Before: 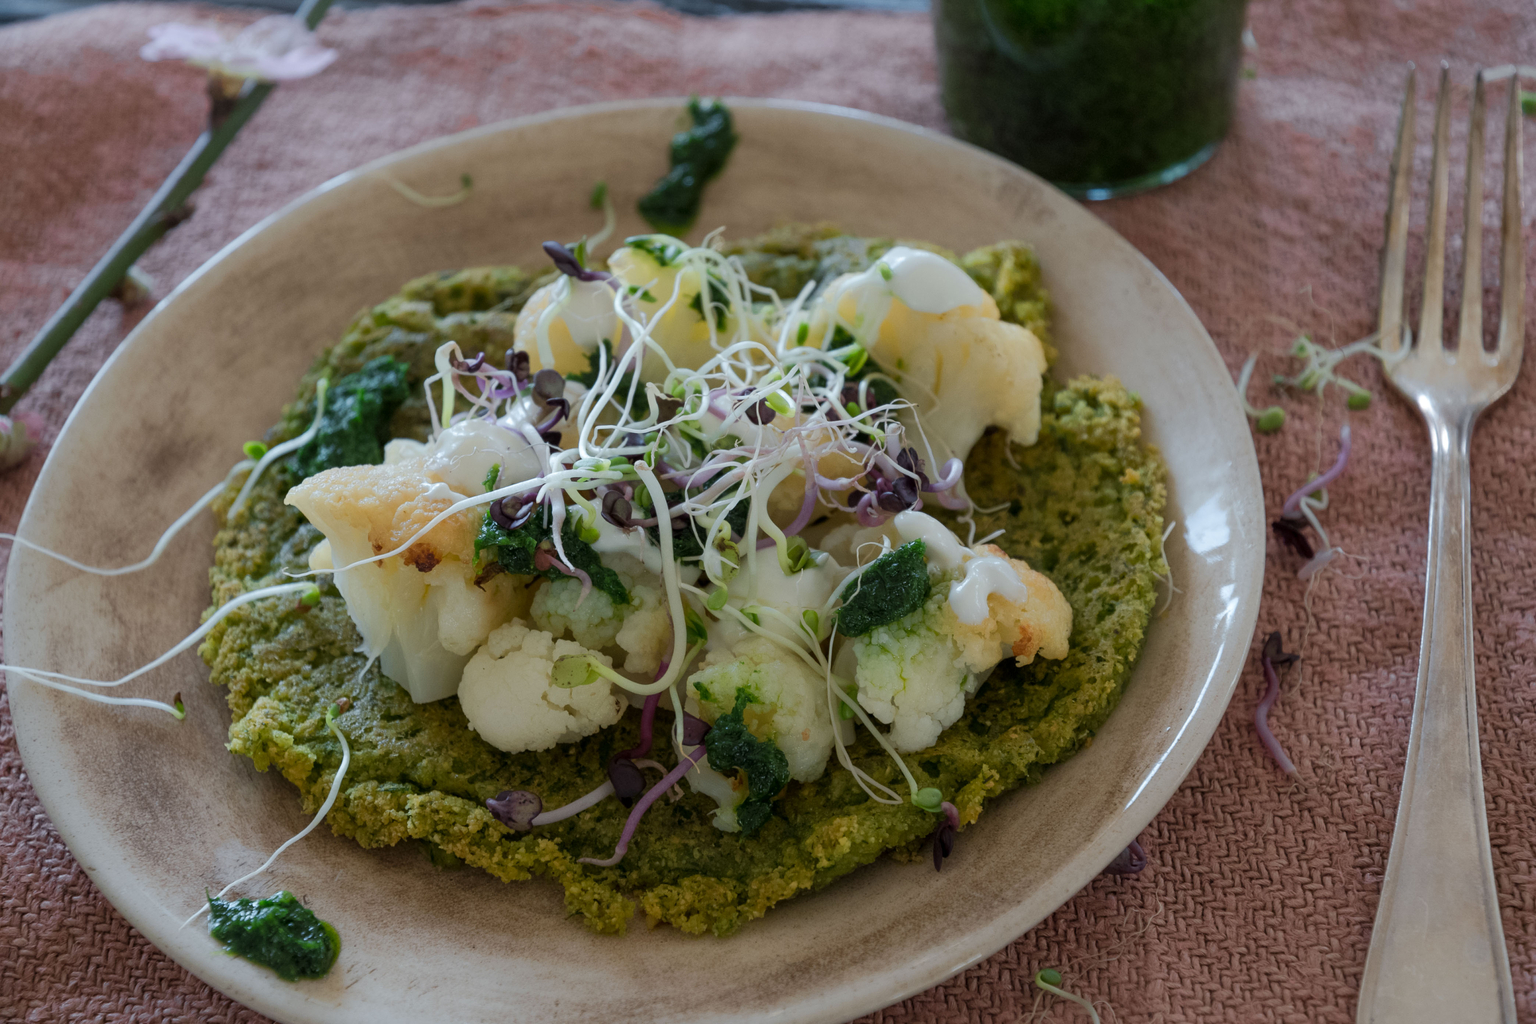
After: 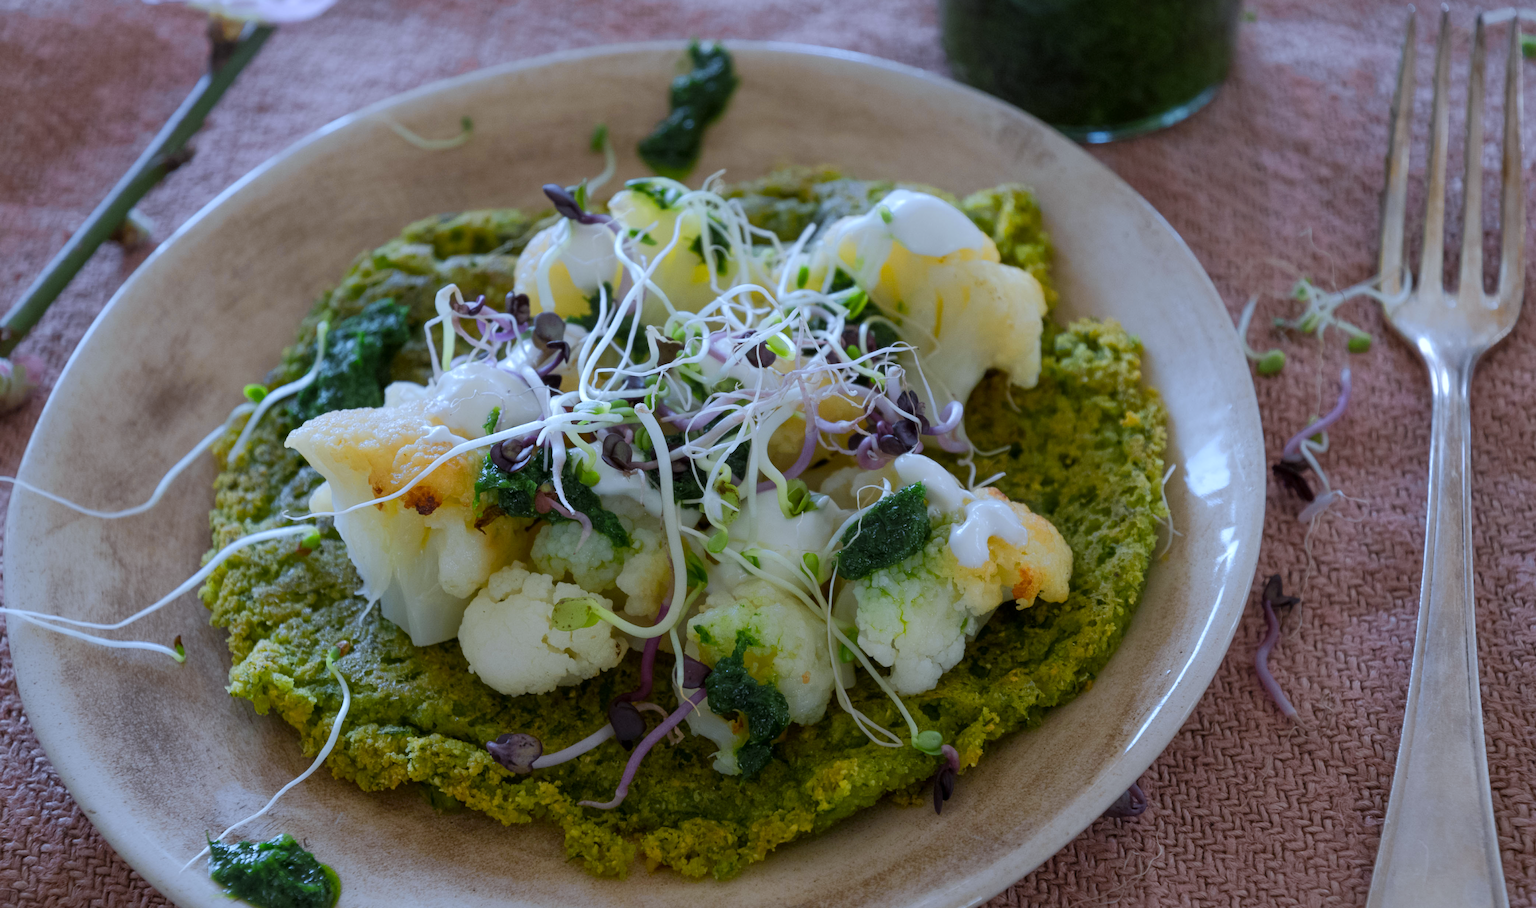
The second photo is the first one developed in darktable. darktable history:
color zones: curves: ch0 [(0.224, 0.526) (0.75, 0.5)]; ch1 [(0.055, 0.526) (0.224, 0.761) (0.377, 0.526) (0.75, 0.5)]
crop and rotate: top 5.609%, bottom 5.609%
white balance: red 0.948, green 1.02, blue 1.176
